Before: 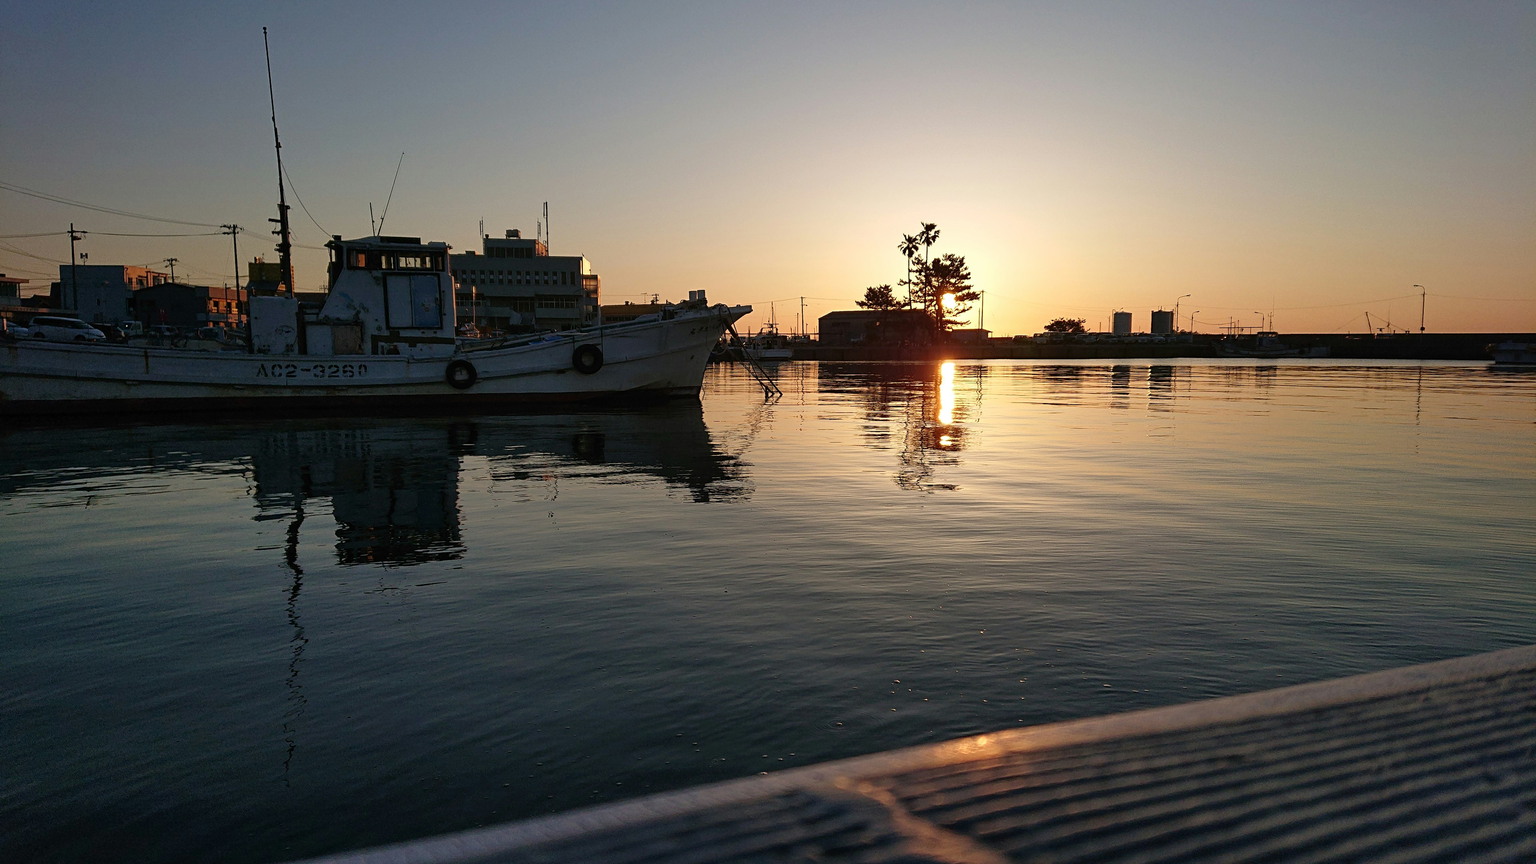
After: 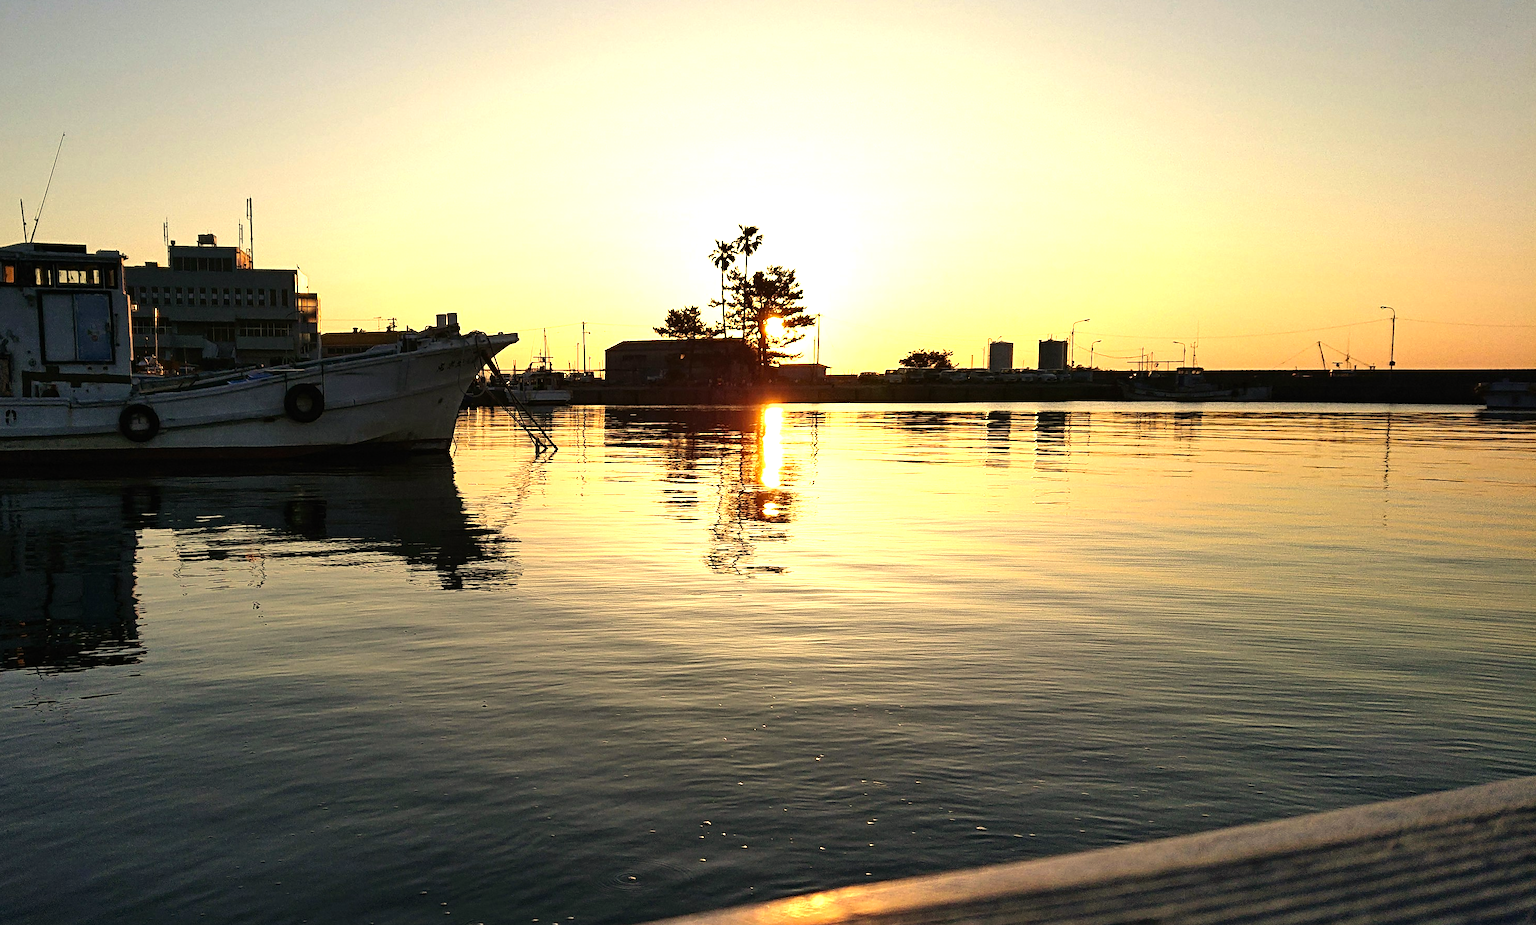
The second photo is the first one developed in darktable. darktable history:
crop: left 23.095%, top 5.827%, bottom 11.854%
color correction: highlights a* 1.39, highlights b* 17.83
tone equalizer: -8 EV -0.75 EV, -7 EV -0.7 EV, -6 EV -0.6 EV, -5 EV -0.4 EV, -3 EV 0.4 EV, -2 EV 0.6 EV, -1 EV 0.7 EV, +0 EV 0.75 EV, edges refinement/feathering 500, mask exposure compensation -1.57 EV, preserve details no
exposure: exposure 0.6 EV, compensate highlight preservation false
